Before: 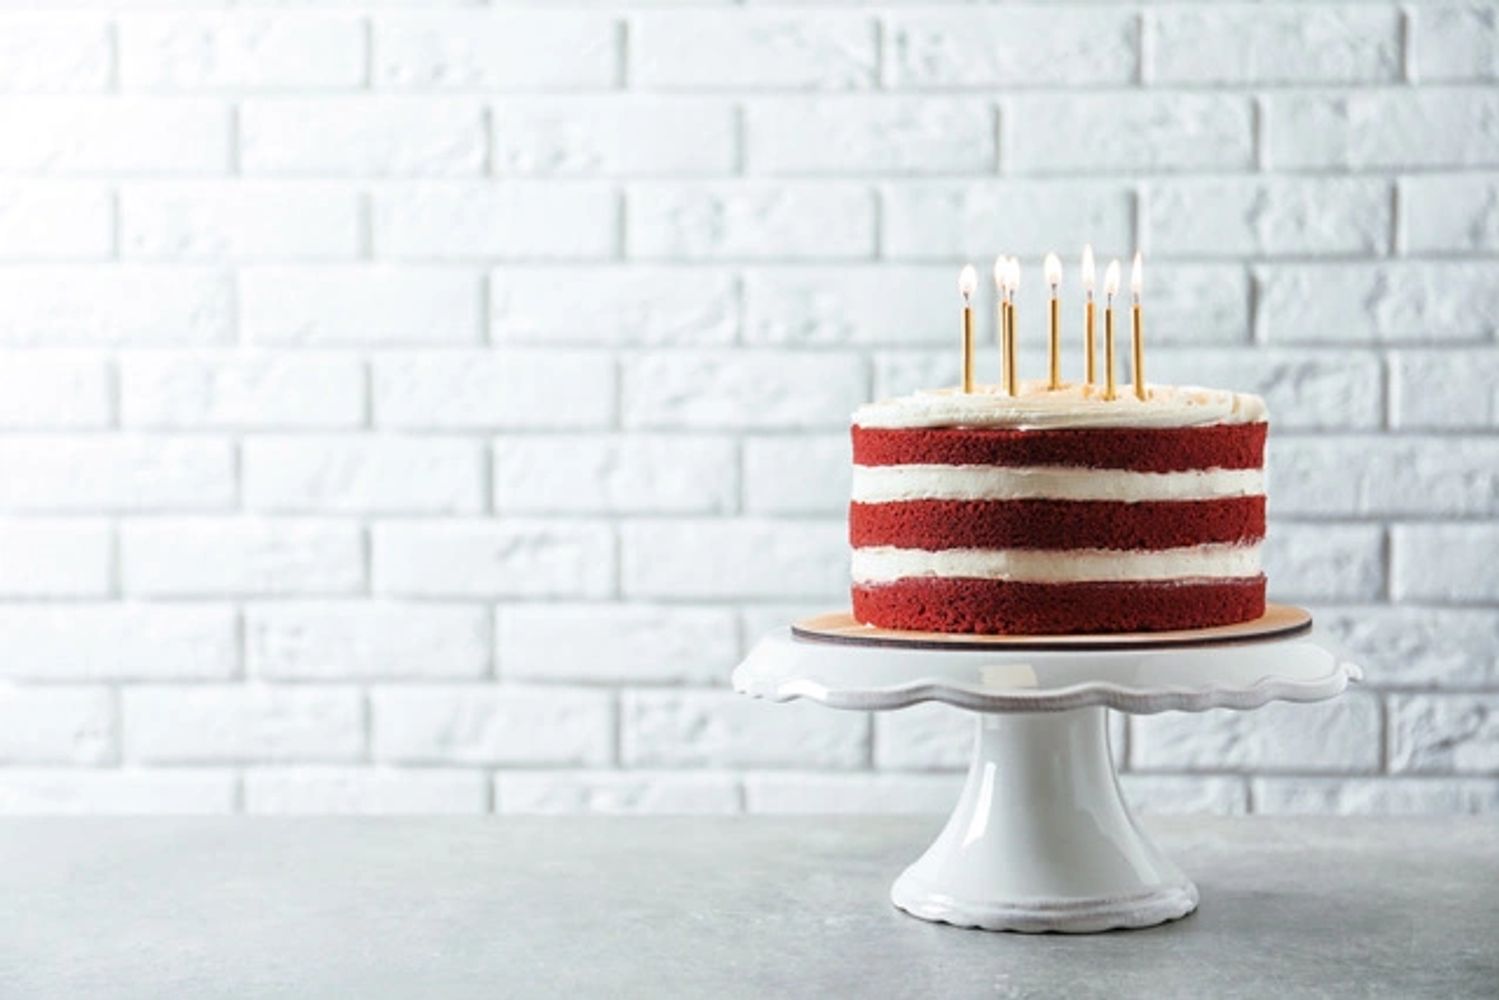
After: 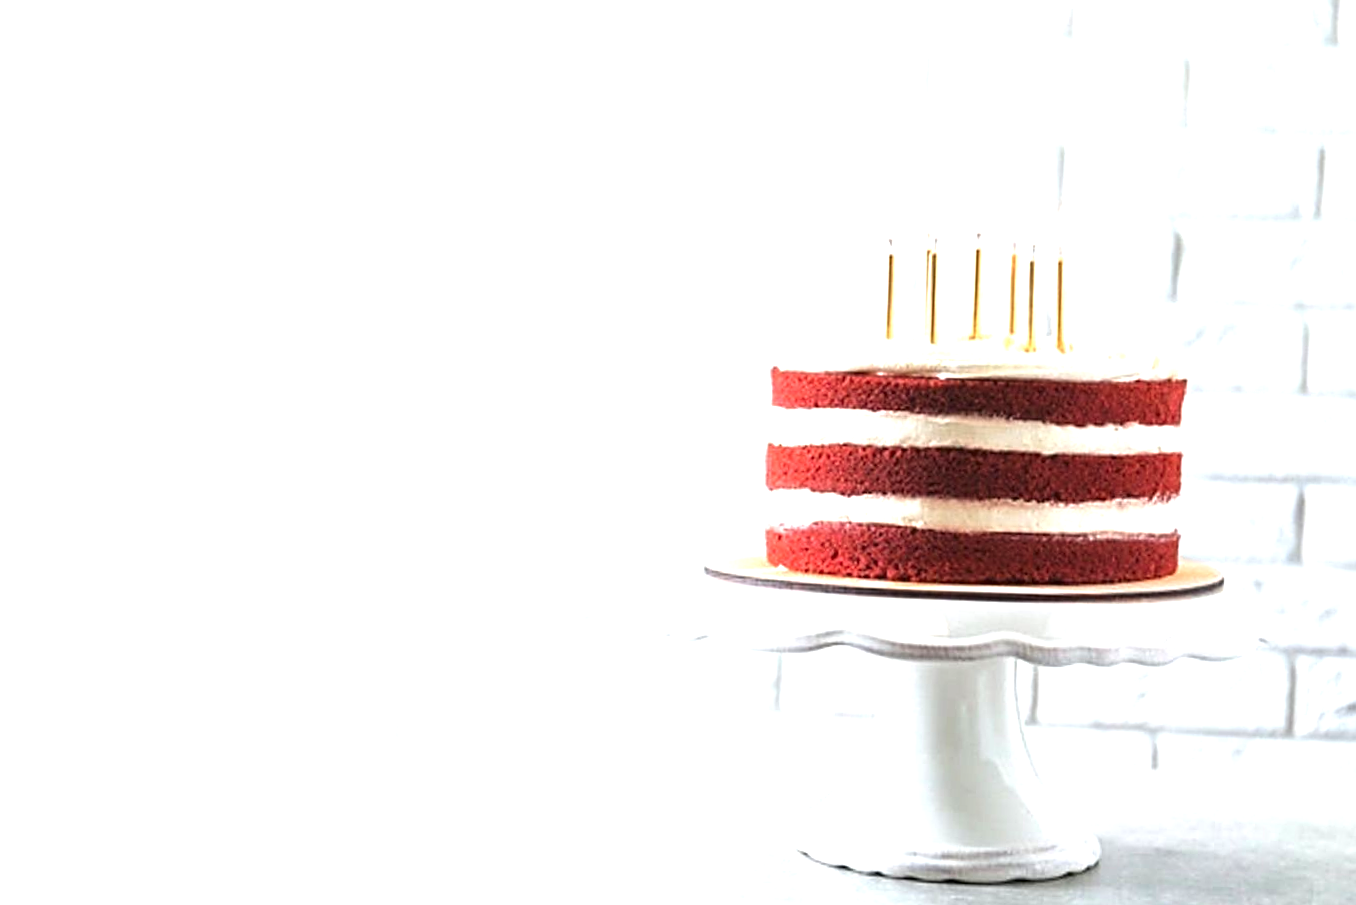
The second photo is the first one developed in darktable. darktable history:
crop and rotate: angle -2.14°, left 3.108%, top 3.844%, right 1.424%, bottom 0.576%
sharpen: on, module defaults
exposure: black level correction -0.001, exposure 1.113 EV, compensate highlight preservation false
